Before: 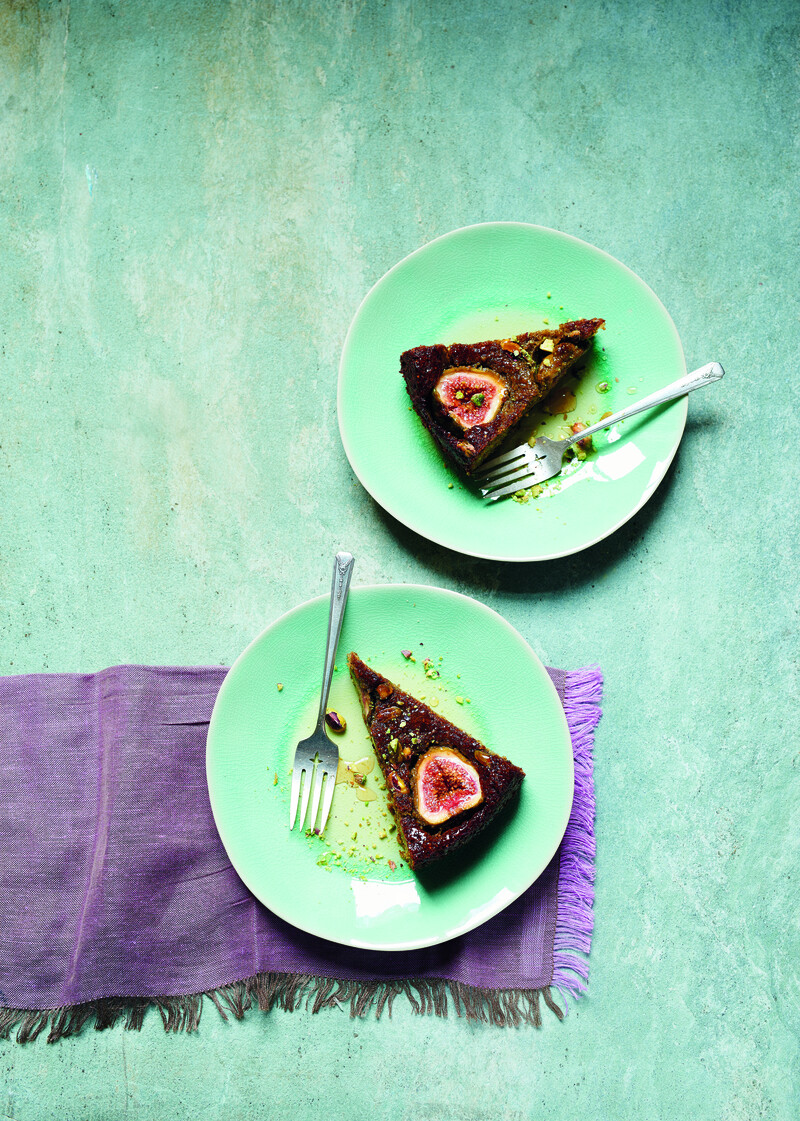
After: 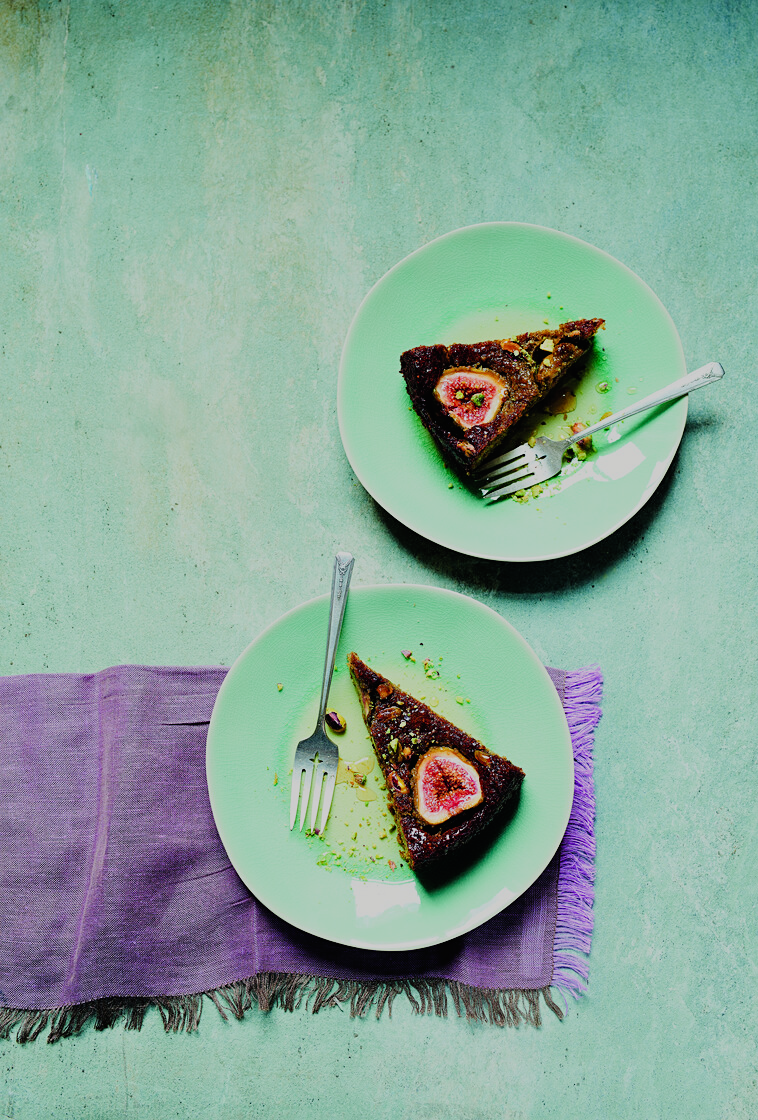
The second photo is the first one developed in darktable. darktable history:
crop and rotate: left 0%, right 5.207%
sharpen: amount 0.218
filmic rgb: black relative exposure -7.08 EV, white relative exposure 5.39 EV, hardness 3.03
contrast brightness saturation: contrast -0.017, brightness -0.011, saturation 0.035
